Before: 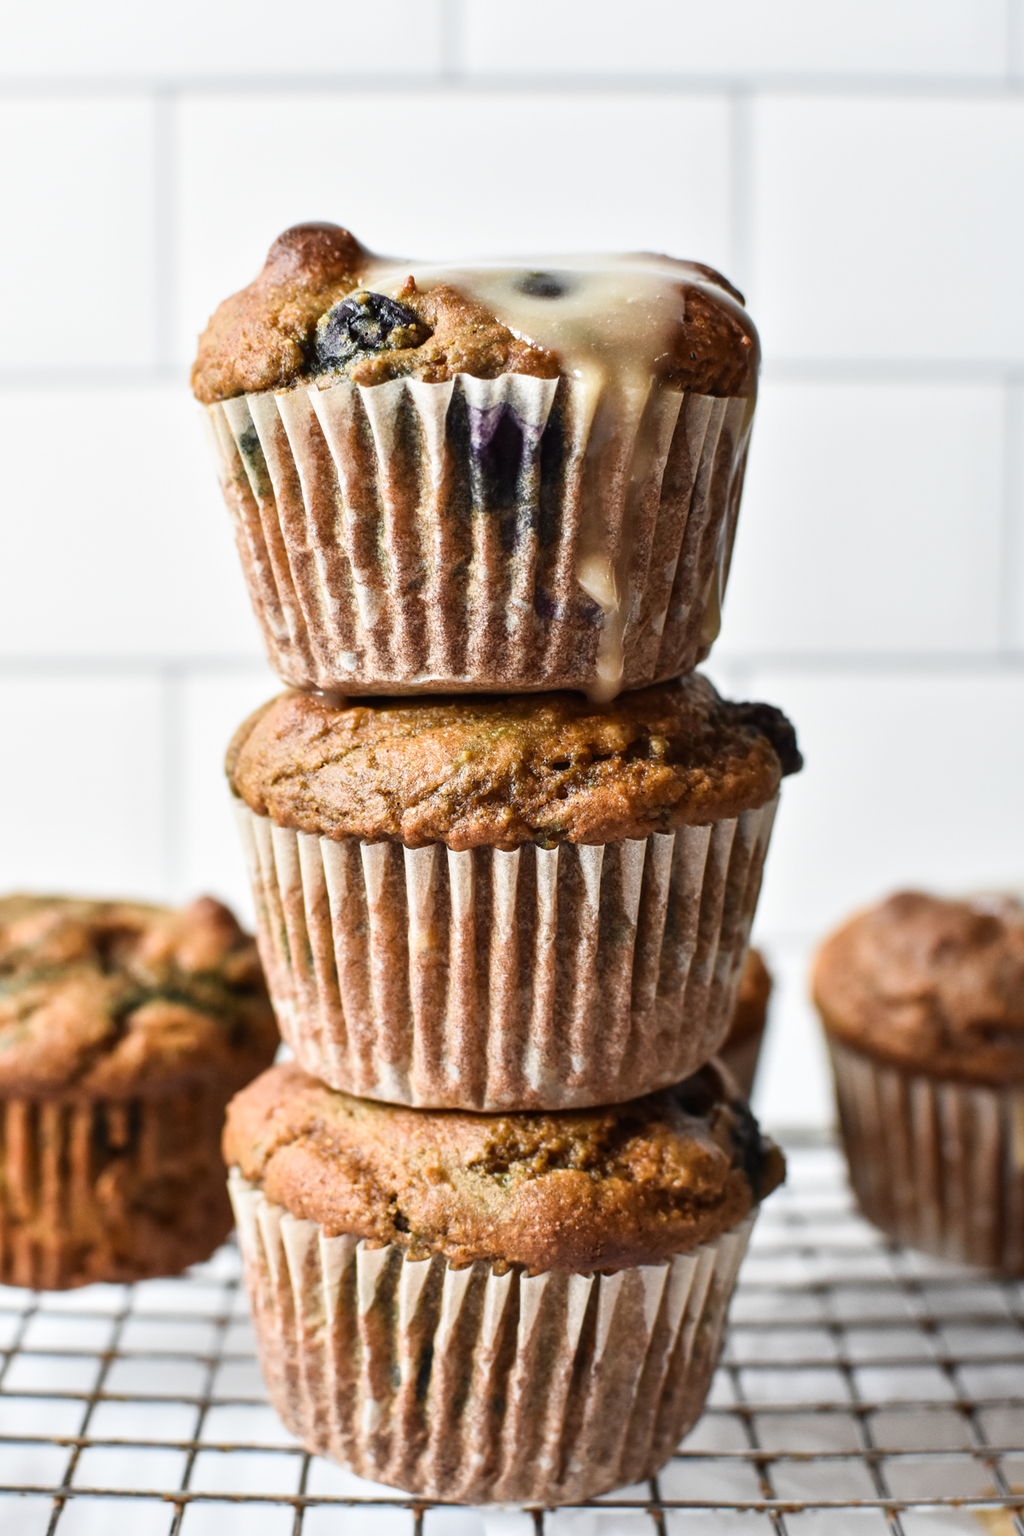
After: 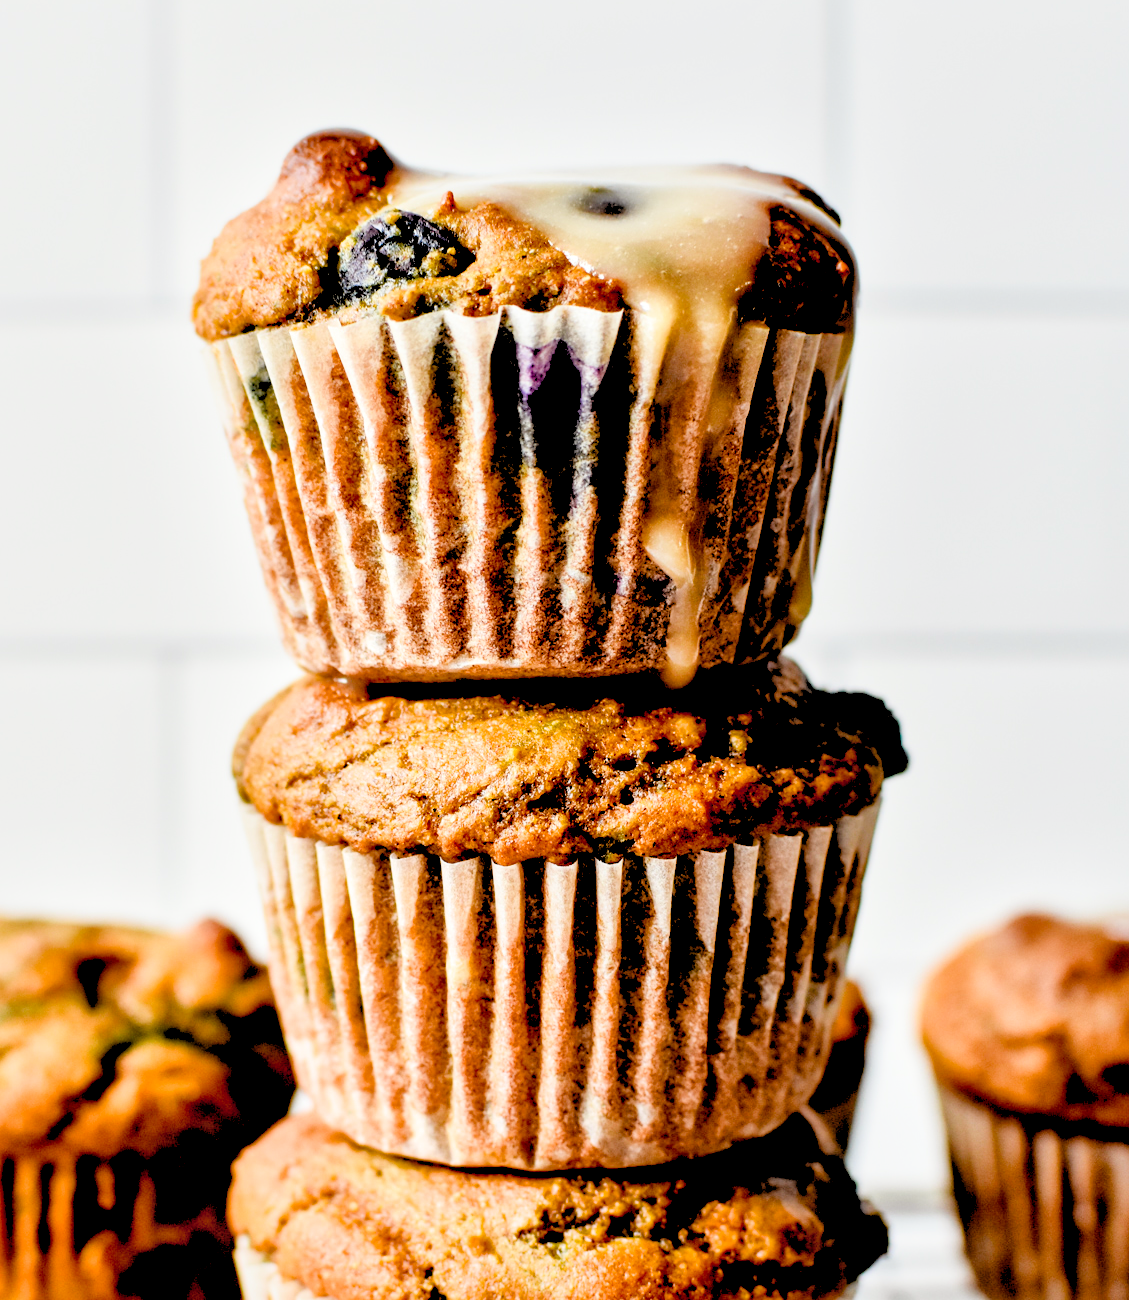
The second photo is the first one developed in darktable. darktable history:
levels: levels [0.072, 0.414, 0.976]
exposure: black level correction 0.026, exposure 0.182 EV, compensate exposure bias true, compensate highlight preservation false
crop: left 2.675%, top 7.381%, right 3.215%, bottom 20.351%
filmic rgb: black relative exposure -7.88 EV, white relative exposure 4.17 EV, hardness 4.04, latitude 51.97%, contrast 1.01, shadows ↔ highlights balance 5.44%, contrast in shadows safe
color balance rgb: power › luminance -3.651%, power › chroma 0.569%, power › hue 38.54°, linear chroma grading › global chroma 14.381%, perceptual saturation grading › global saturation 1.162%, perceptual saturation grading › highlights -1.36%, perceptual saturation grading › mid-tones 3.434%, perceptual saturation grading › shadows 7.83%
local contrast: mode bilateral grid, contrast 21, coarseness 51, detail 159%, midtone range 0.2
